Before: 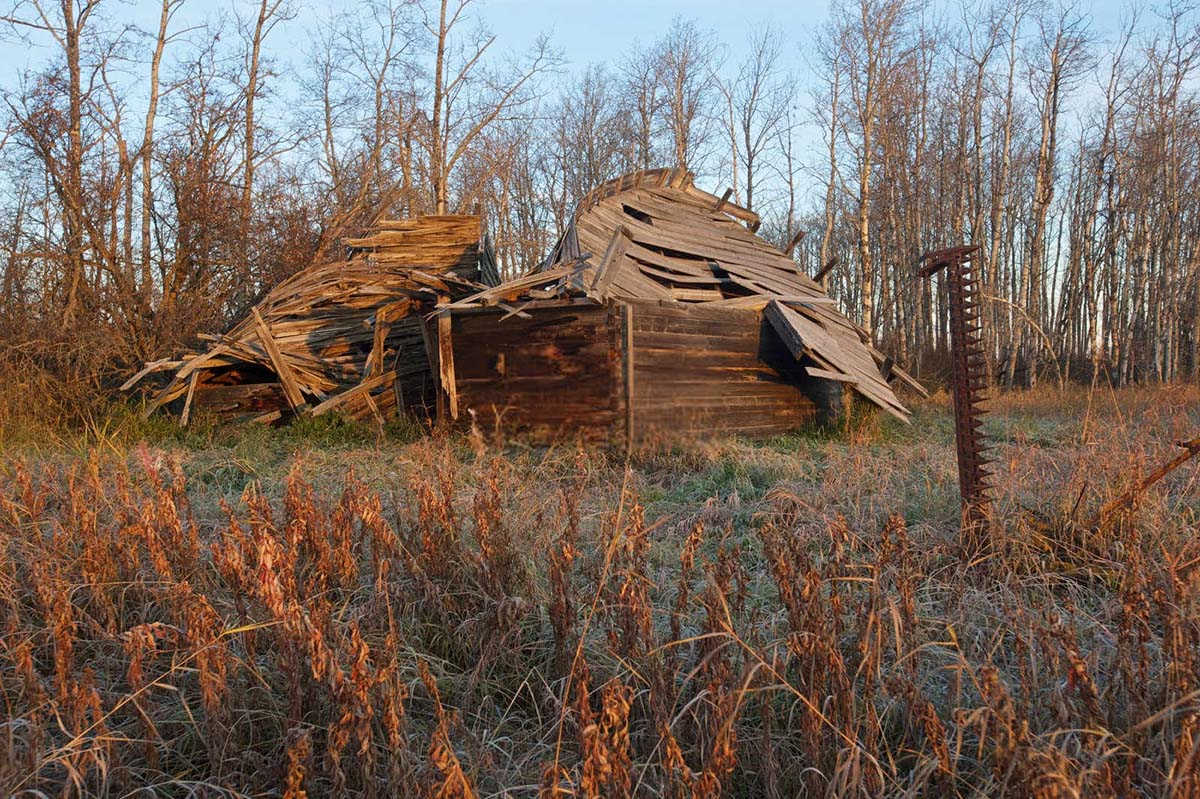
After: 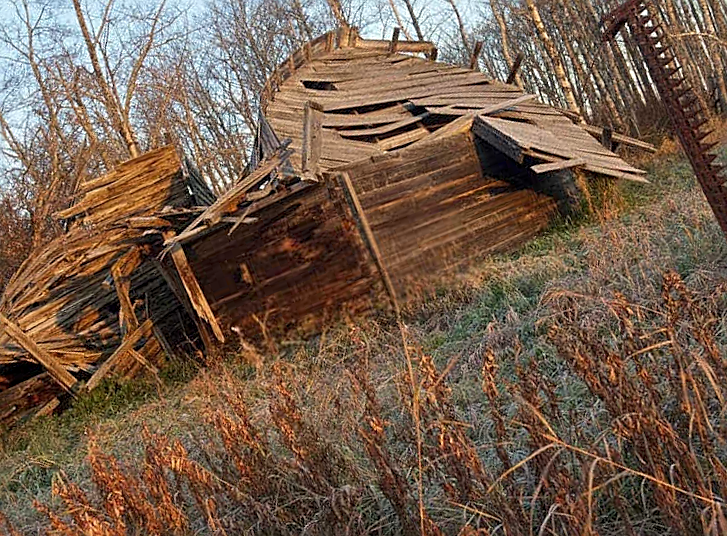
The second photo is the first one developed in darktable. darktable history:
crop and rotate: angle 21.16°, left 6.98%, right 3.635%, bottom 1.064%
color correction: highlights b* 2.91
sharpen: on, module defaults
local contrast: highlights 100%, shadows 97%, detail 120%, midtone range 0.2
